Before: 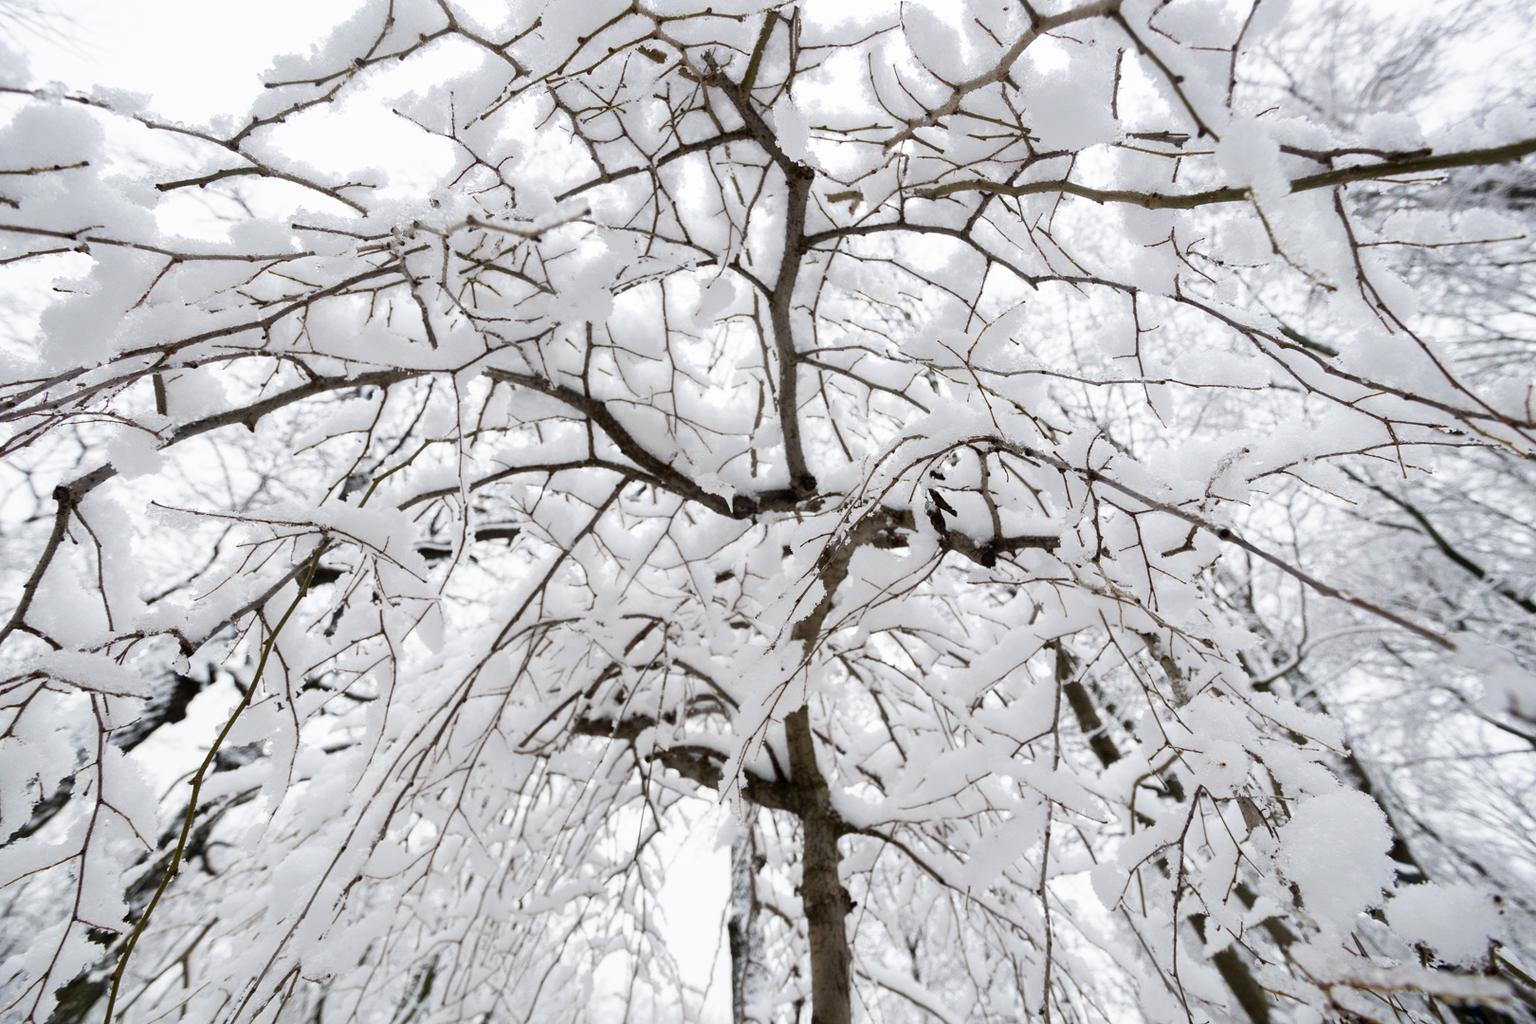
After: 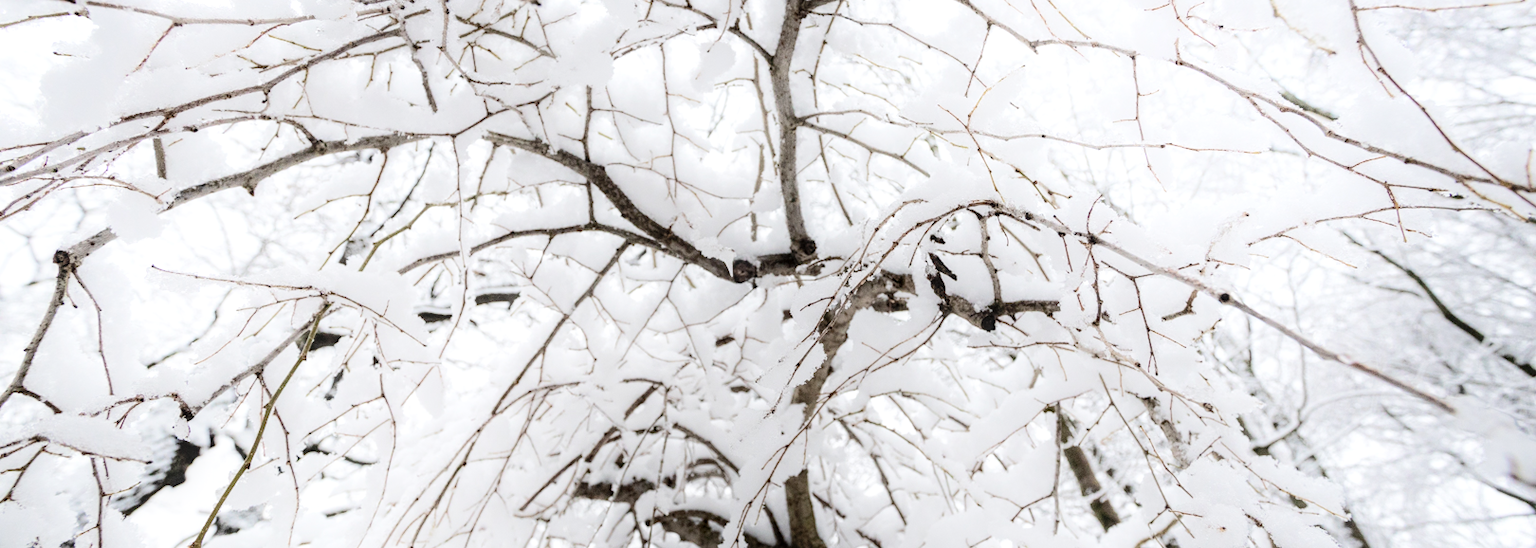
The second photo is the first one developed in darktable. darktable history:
crop and rotate: top 23.116%, bottom 23.248%
local contrast: detail 130%
shadows and highlights: shadows -89.06, highlights 89.9, soften with gaussian
